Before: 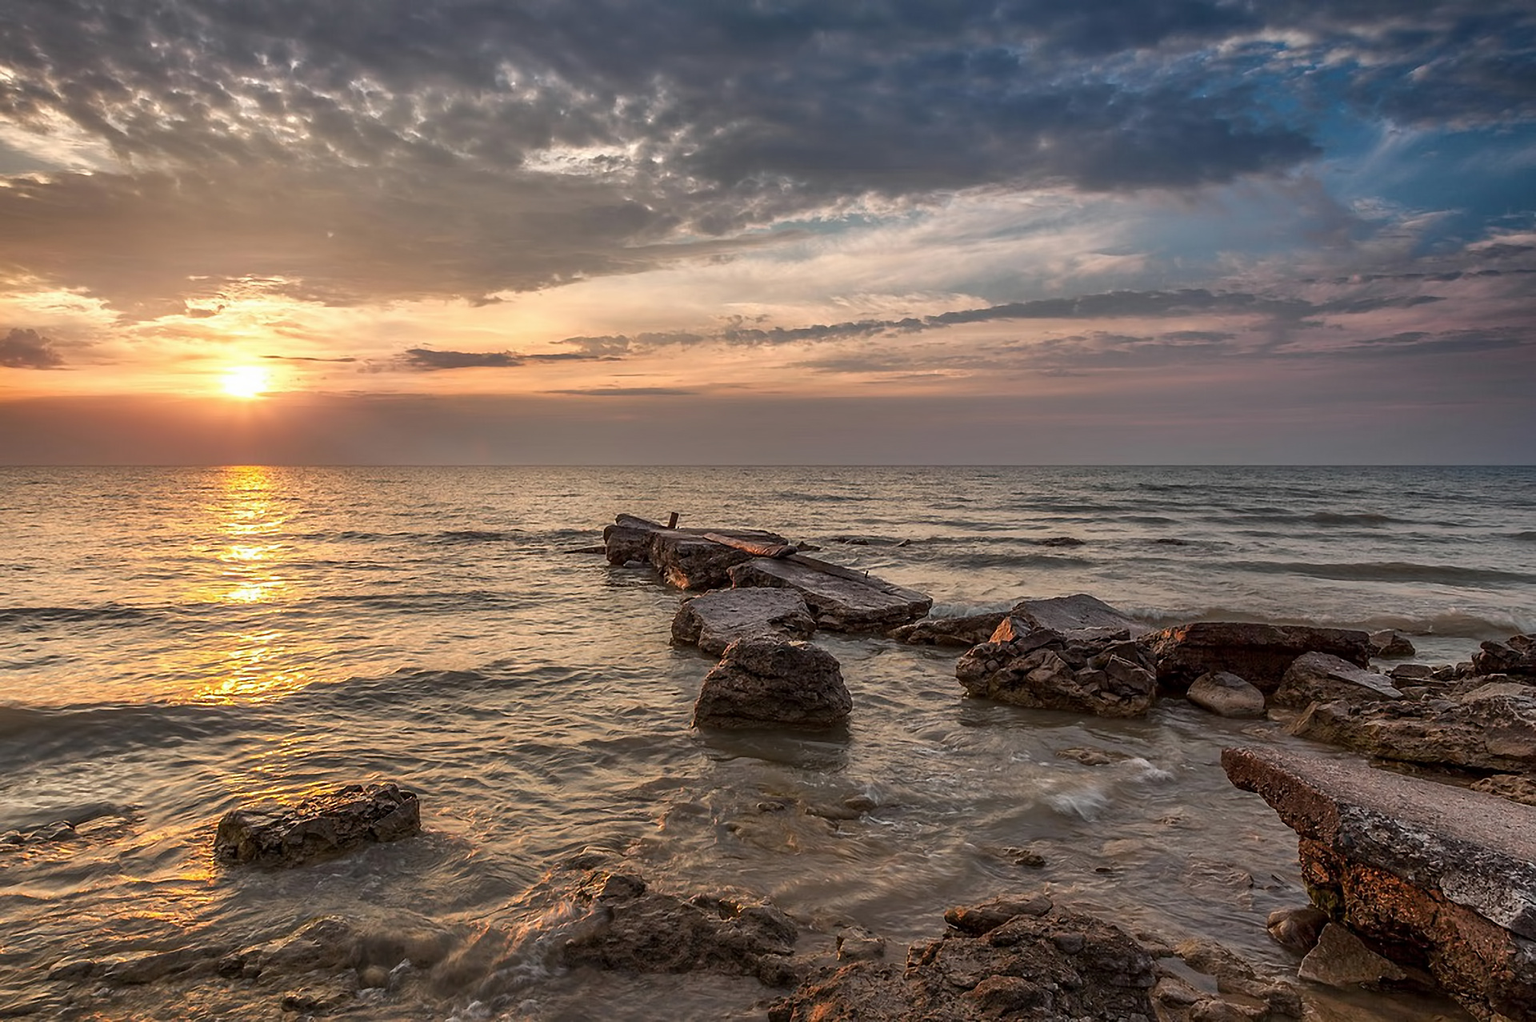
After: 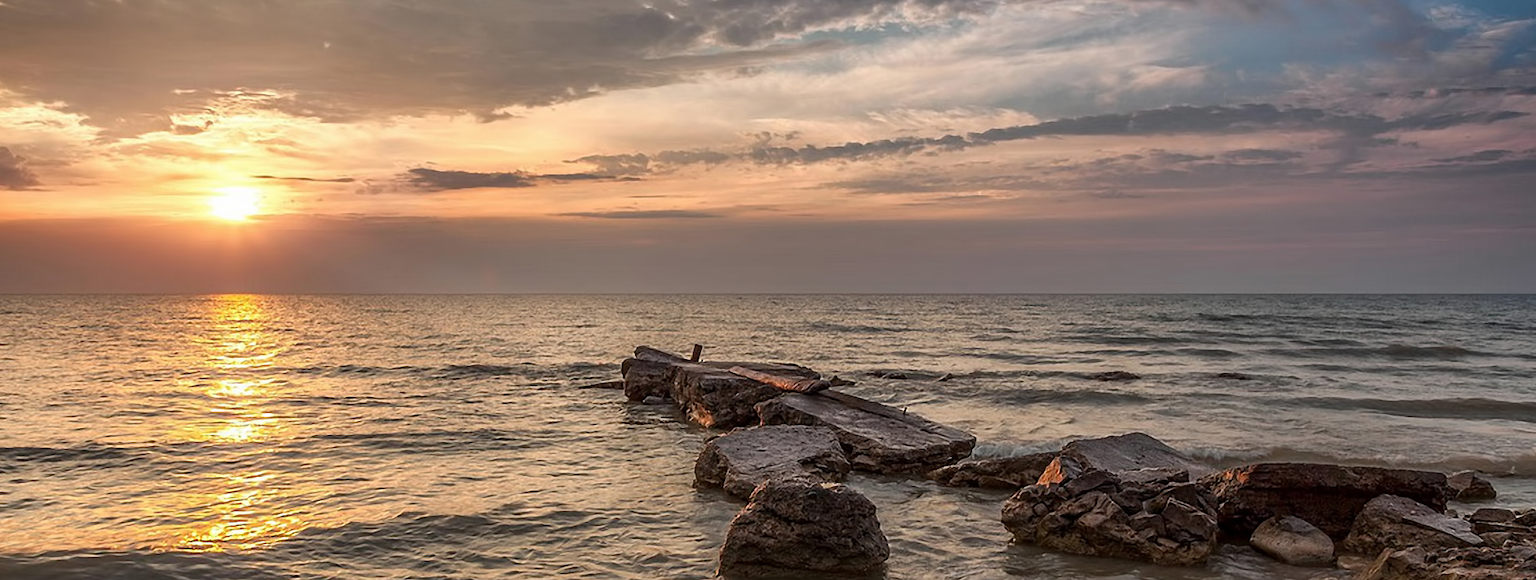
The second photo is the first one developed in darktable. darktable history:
crop: left 1.807%, top 18.927%, right 5.415%, bottom 28.365%
